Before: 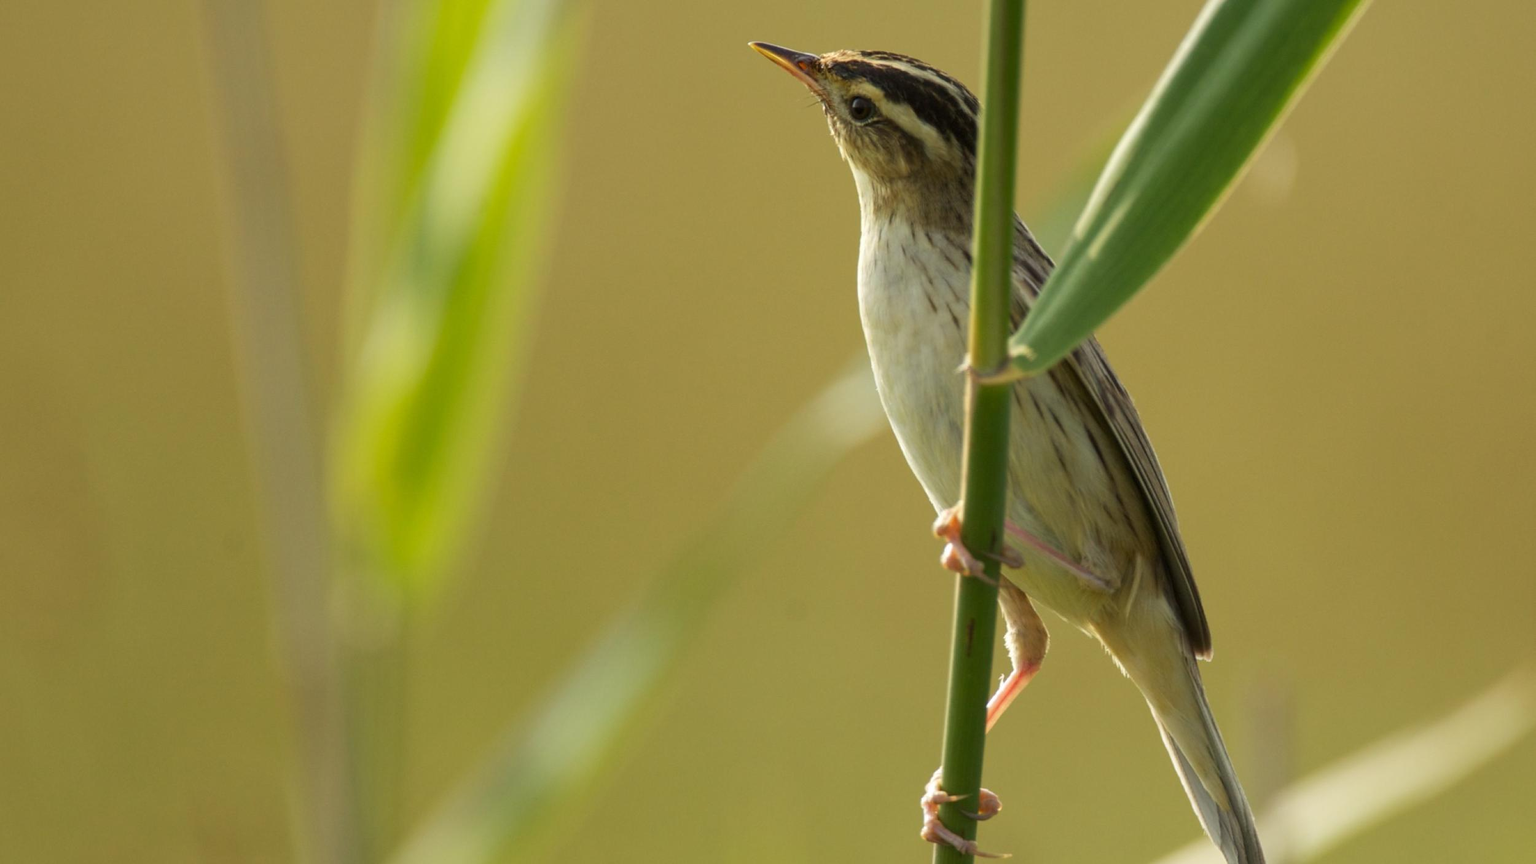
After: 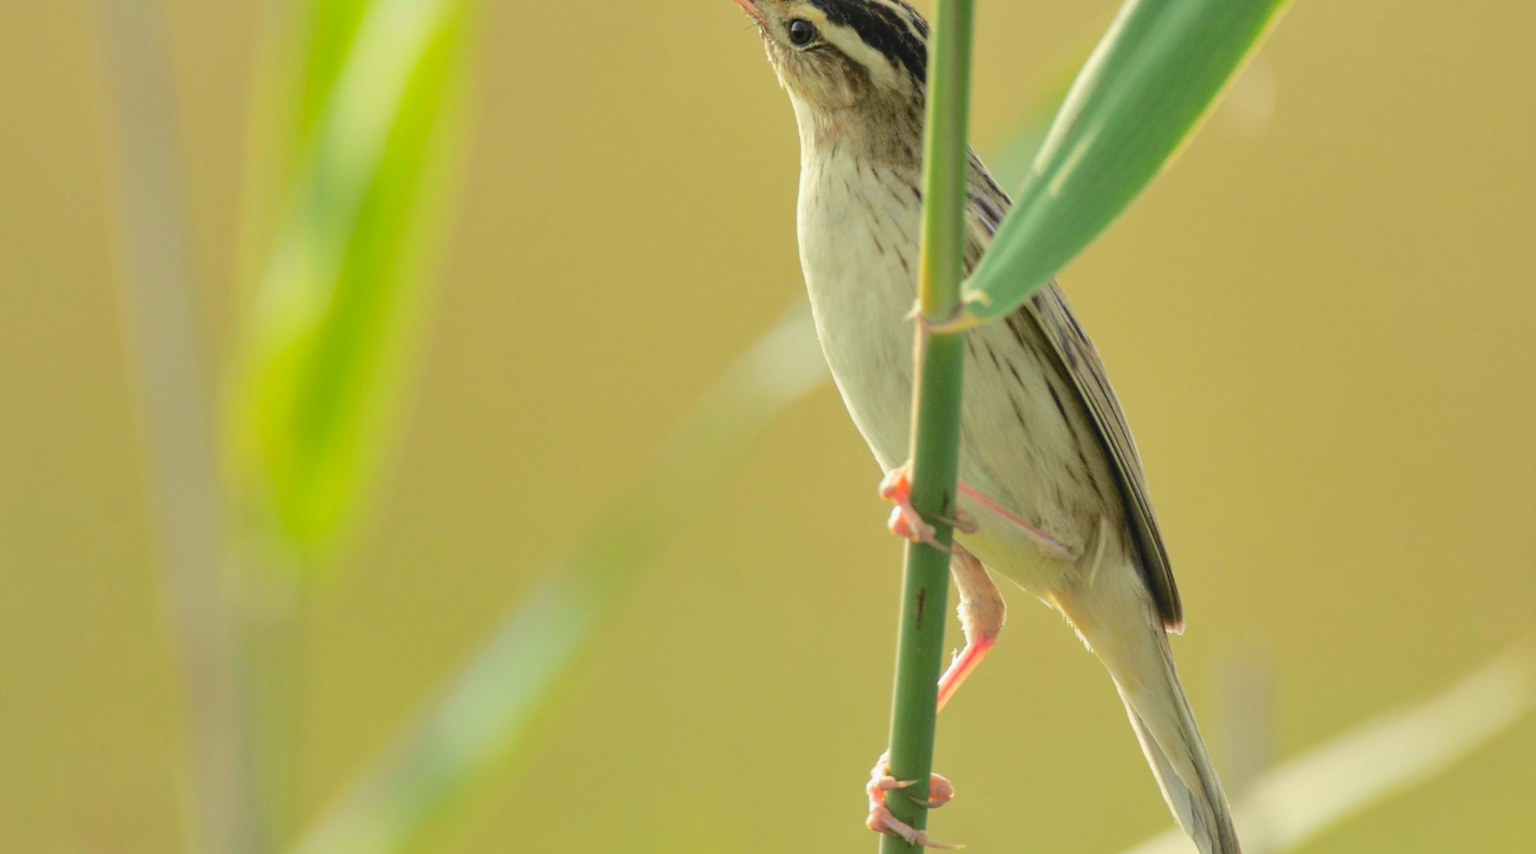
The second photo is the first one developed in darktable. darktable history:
crop and rotate: left 8.262%, top 9.226%
tone curve: curves: ch0 [(0, 0.003) (0.211, 0.174) (0.482, 0.519) (0.843, 0.821) (0.992, 0.971)]; ch1 [(0, 0) (0.276, 0.206) (0.393, 0.364) (0.482, 0.477) (0.506, 0.5) (0.523, 0.523) (0.572, 0.592) (0.695, 0.767) (1, 1)]; ch2 [(0, 0) (0.438, 0.456) (0.498, 0.497) (0.536, 0.527) (0.562, 0.584) (0.619, 0.602) (0.698, 0.698) (1, 1)], color space Lab, independent channels, preserve colors none
contrast brightness saturation: contrast 0.1, brightness 0.3, saturation 0.14
shadows and highlights: shadows 35, highlights -35, soften with gaussian
